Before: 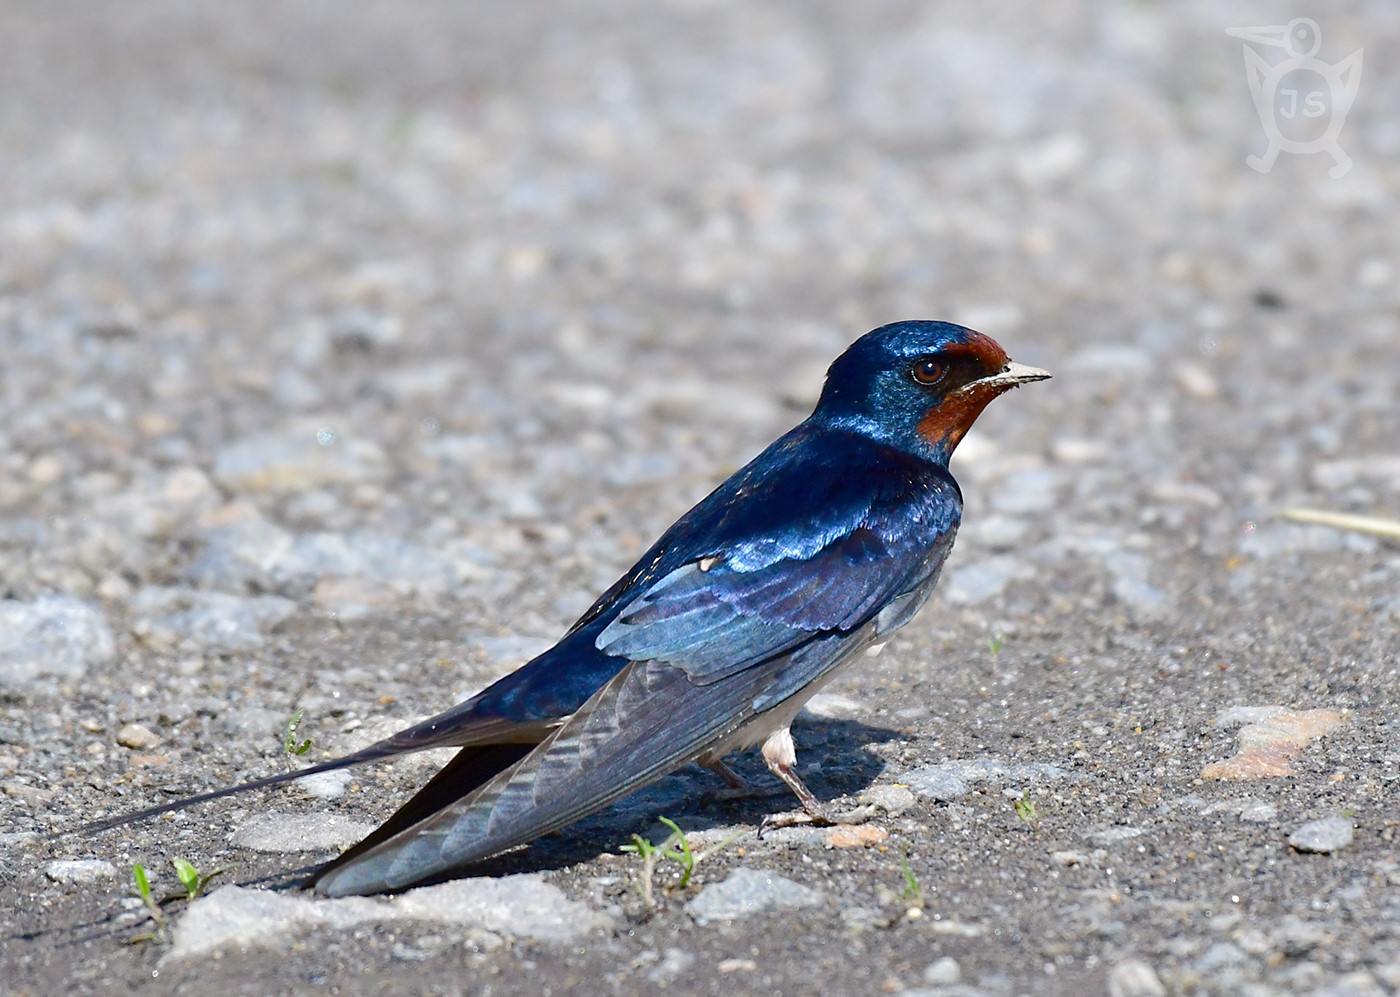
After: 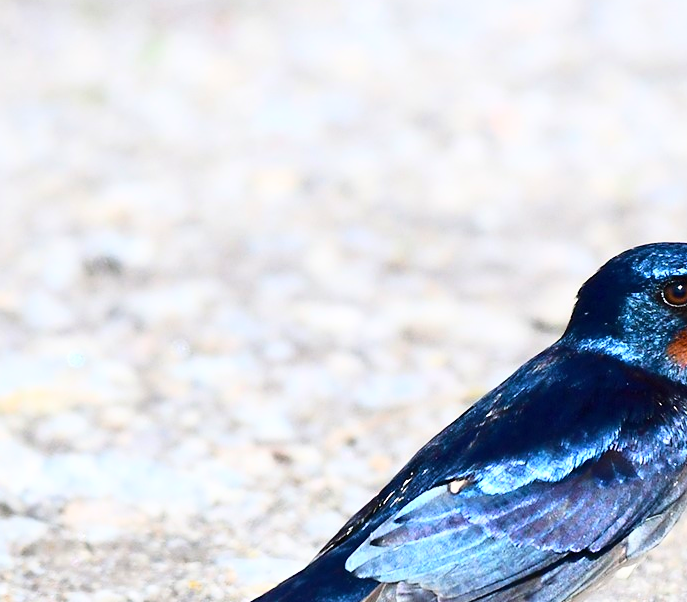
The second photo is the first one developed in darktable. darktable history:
base curve: curves: ch0 [(0, 0) (0.026, 0.03) (0.109, 0.232) (0.351, 0.748) (0.669, 0.968) (1, 1)]
crop: left 17.882%, top 7.846%, right 32.982%, bottom 31.757%
color correction: highlights b* 0.02
